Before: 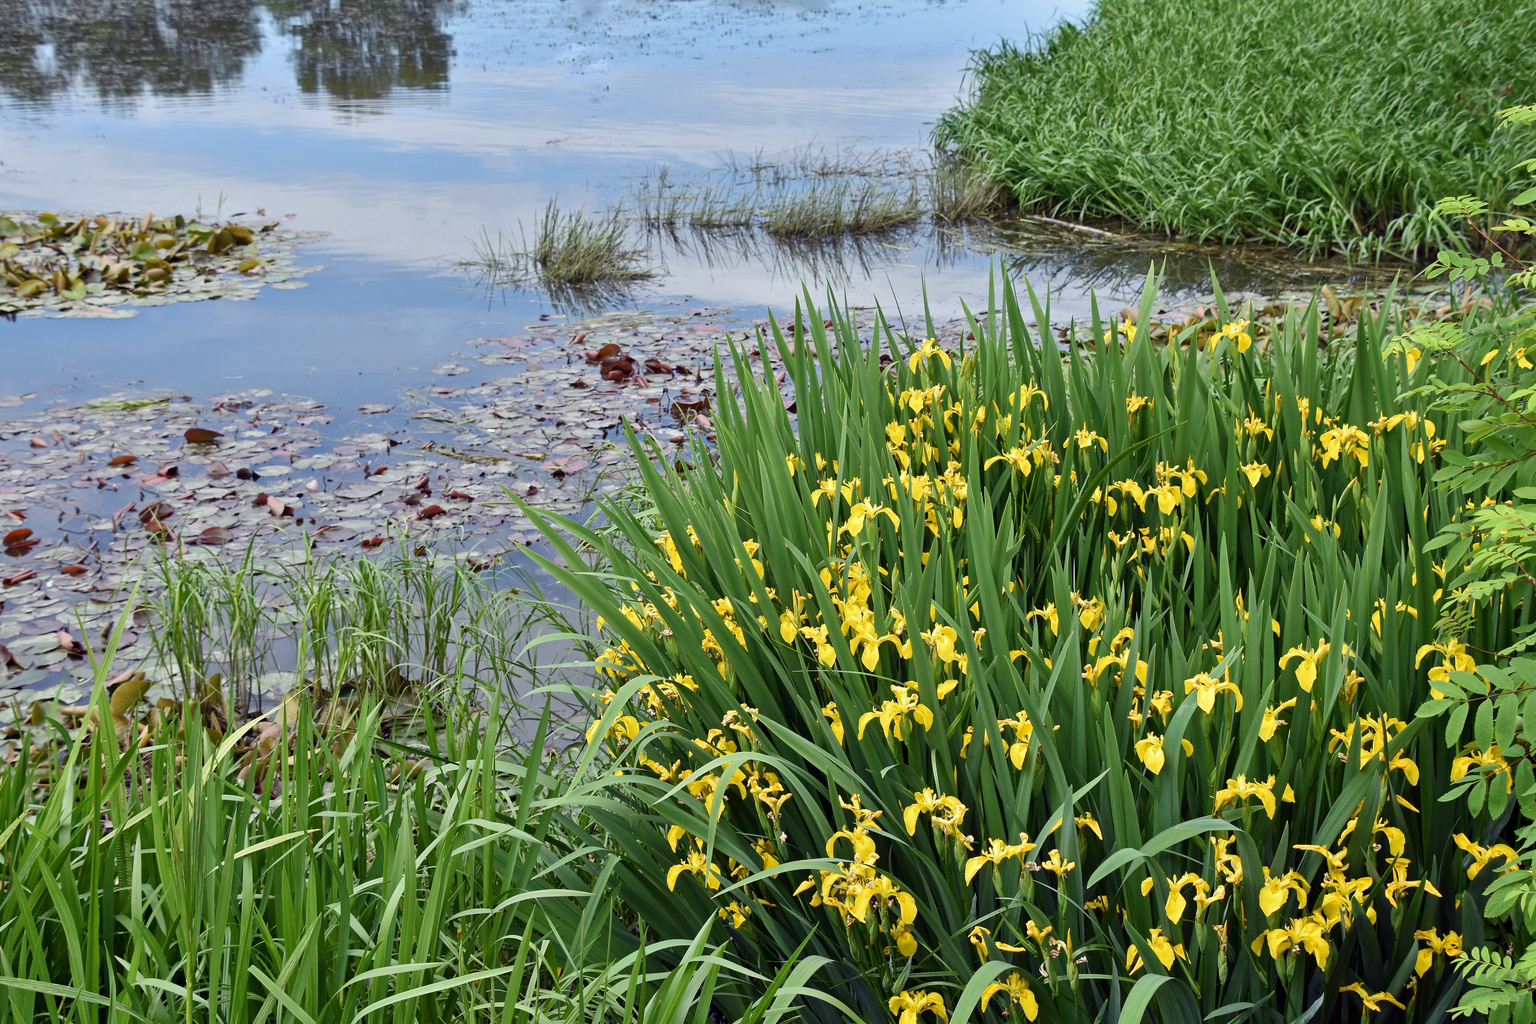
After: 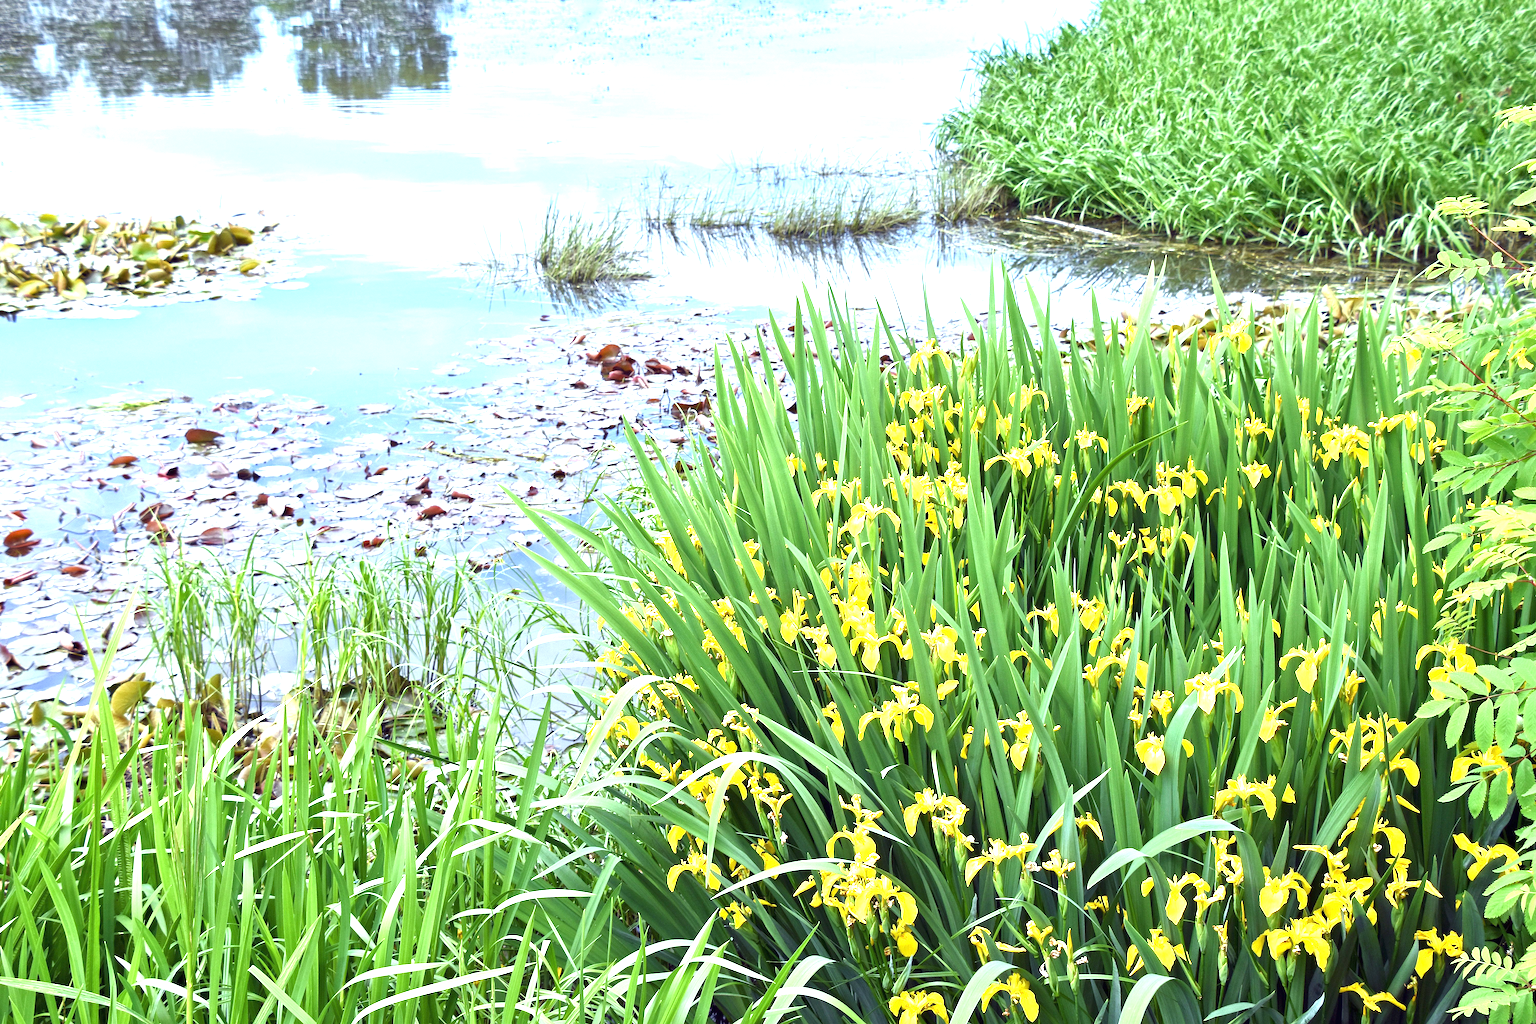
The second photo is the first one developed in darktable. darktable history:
white balance: red 0.925, blue 1.046
exposure: black level correction 0, exposure 1.75 EV, compensate exposure bias true, compensate highlight preservation false
